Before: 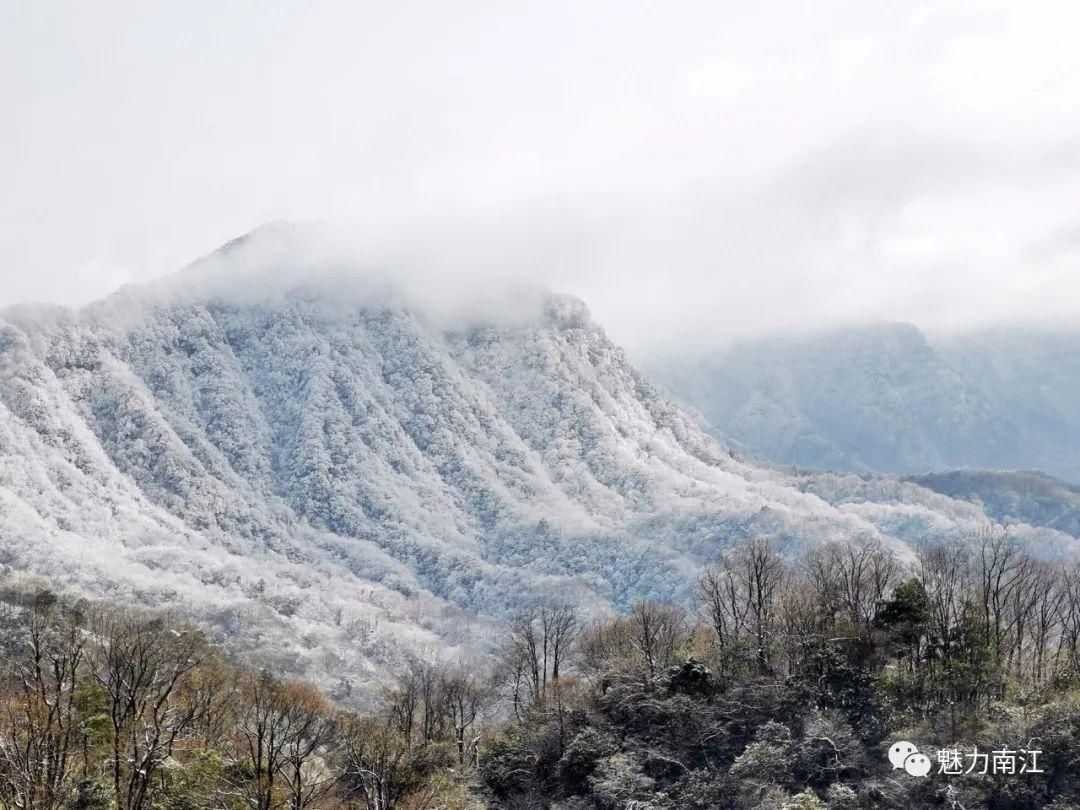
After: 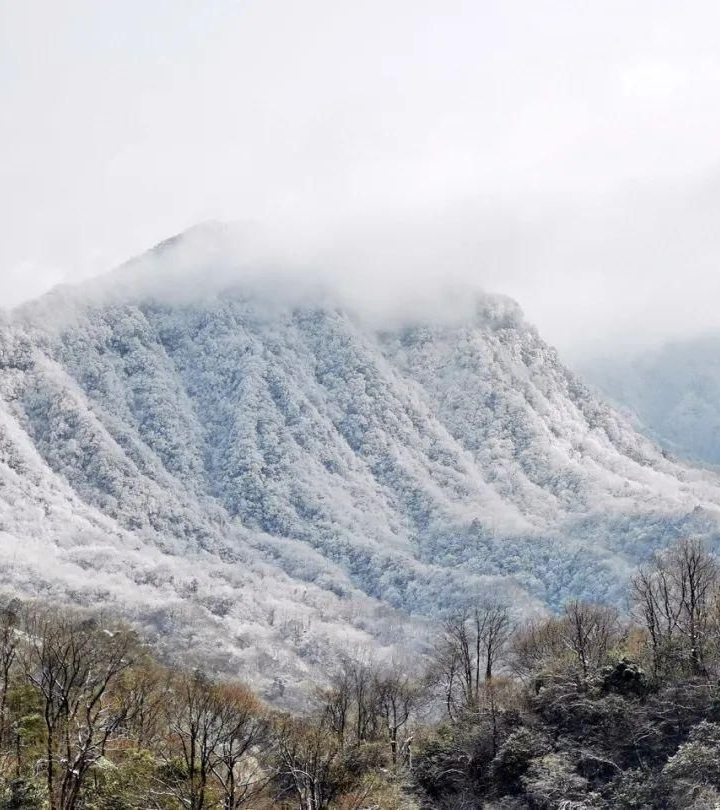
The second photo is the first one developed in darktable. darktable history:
crop and rotate: left 6.236%, right 27.039%
